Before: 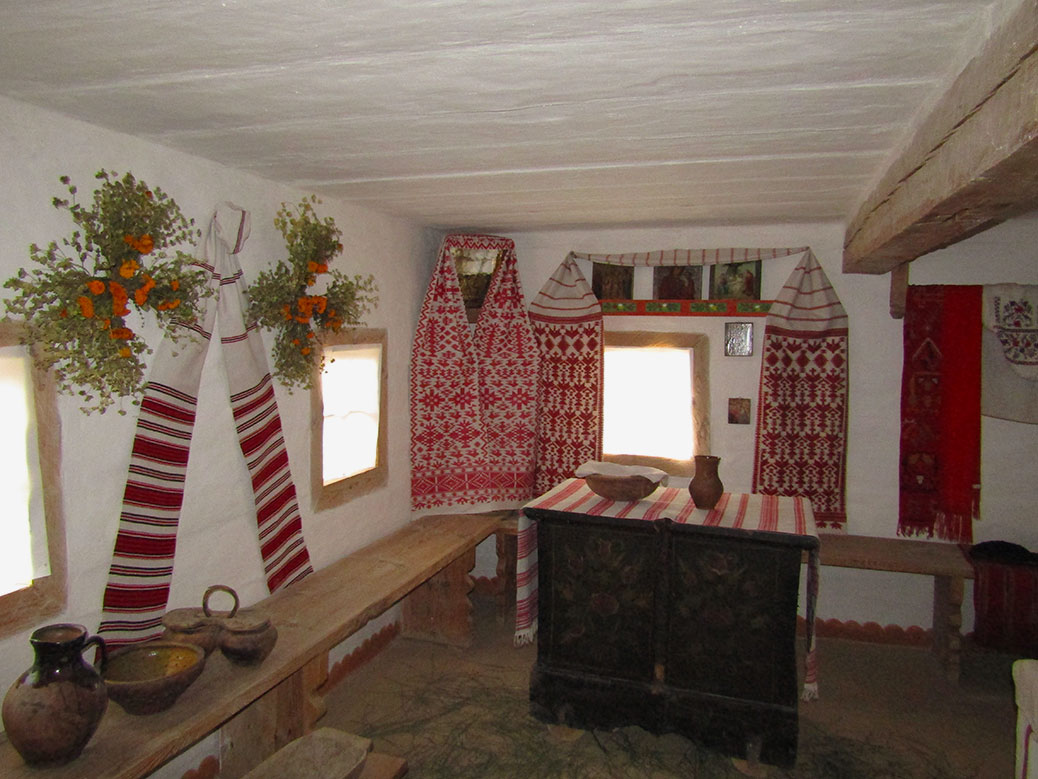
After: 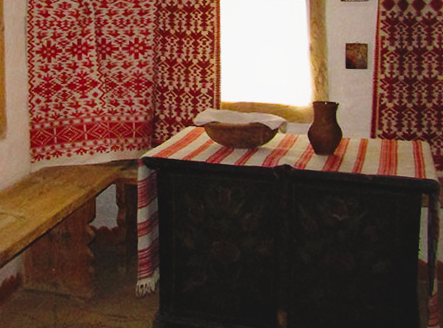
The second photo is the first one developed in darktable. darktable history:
rotate and perspective: rotation -1.17°, automatic cropping off
color zones: curves: ch1 [(0.113, 0.438) (0.75, 0.5)]; ch2 [(0.12, 0.526) (0.75, 0.5)]
local contrast: mode bilateral grid, contrast 20, coarseness 50, detail 120%, midtone range 0.2
tone curve: curves: ch0 [(0, 0) (0.003, 0.077) (0.011, 0.078) (0.025, 0.078) (0.044, 0.08) (0.069, 0.088) (0.1, 0.102) (0.136, 0.12) (0.177, 0.148) (0.224, 0.191) (0.277, 0.261) (0.335, 0.335) (0.399, 0.419) (0.468, 0.522) (0.543, 0.611) (0.623, 0.702) (0.709, 0.779) (0.801, 0.855) (0.898, 0.918) (1, 1)], preserve colors none
color balance rgb: perceptual saturation grading › global saturation 20%, global vibrance 20%
contrast equalizer: octaves 7, y [[0.6 ×6], [0.55 ×6], [0 ×6], [0 ×6], [0 ×6]], mix -0.3
crop: left 37.221%, top 45.169%, right 20.63%, bottom 13.777%
haze removal: compatibility mode true, adaptive false
